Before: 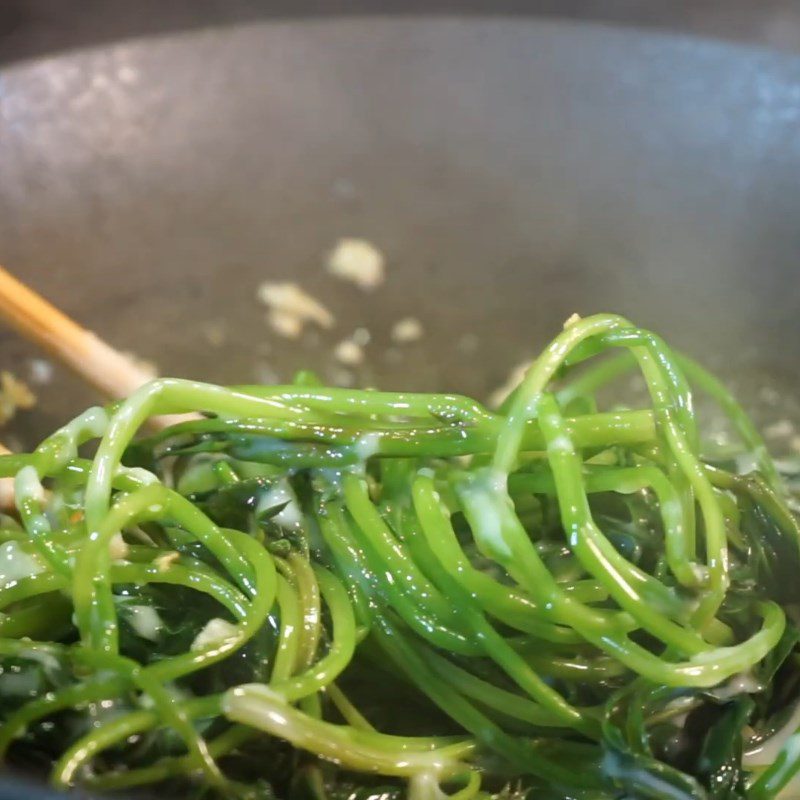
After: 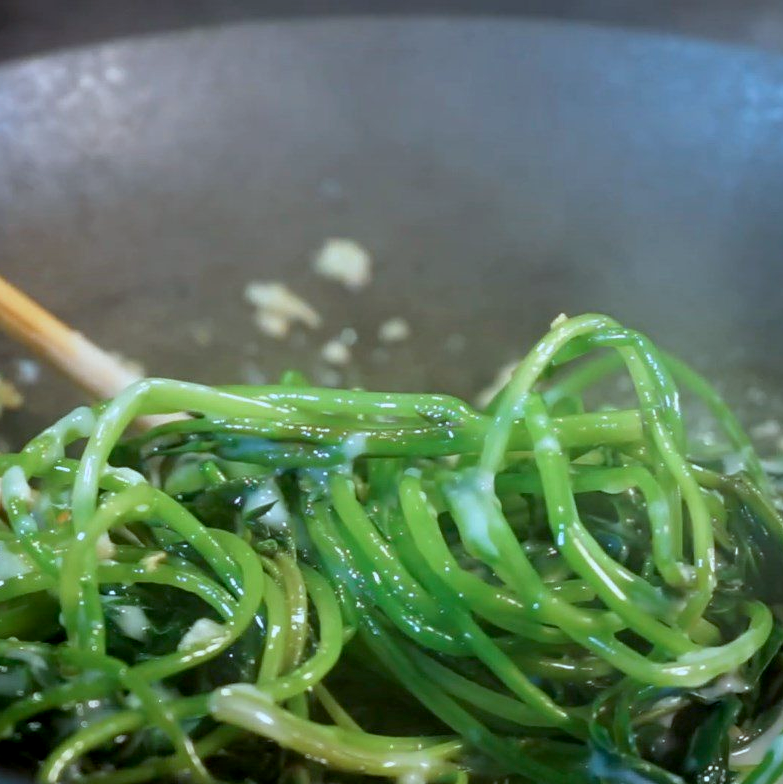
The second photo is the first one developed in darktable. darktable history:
crop: left 1.724%, right 0.283%, bottom 1.914%
color calibration: illuminant as shot in camera, x 0.384, y 0.38, temperature 3980.82 K, saturation algorithm version 1 (2020)
contrast equalizer: octaves 7, y [[0.5, 0.502, 0.506, 0.511, 0.52, 0.537], [0.5 ×6], [0.505, 0.509, 0.518, 0.534, 0.553, 0.561], [0 ×6], [0 ×6]]
exposure: black level correction 0.006, exposure -0.22 EV, compensate exposure bias true, compensate highlight preservation false
